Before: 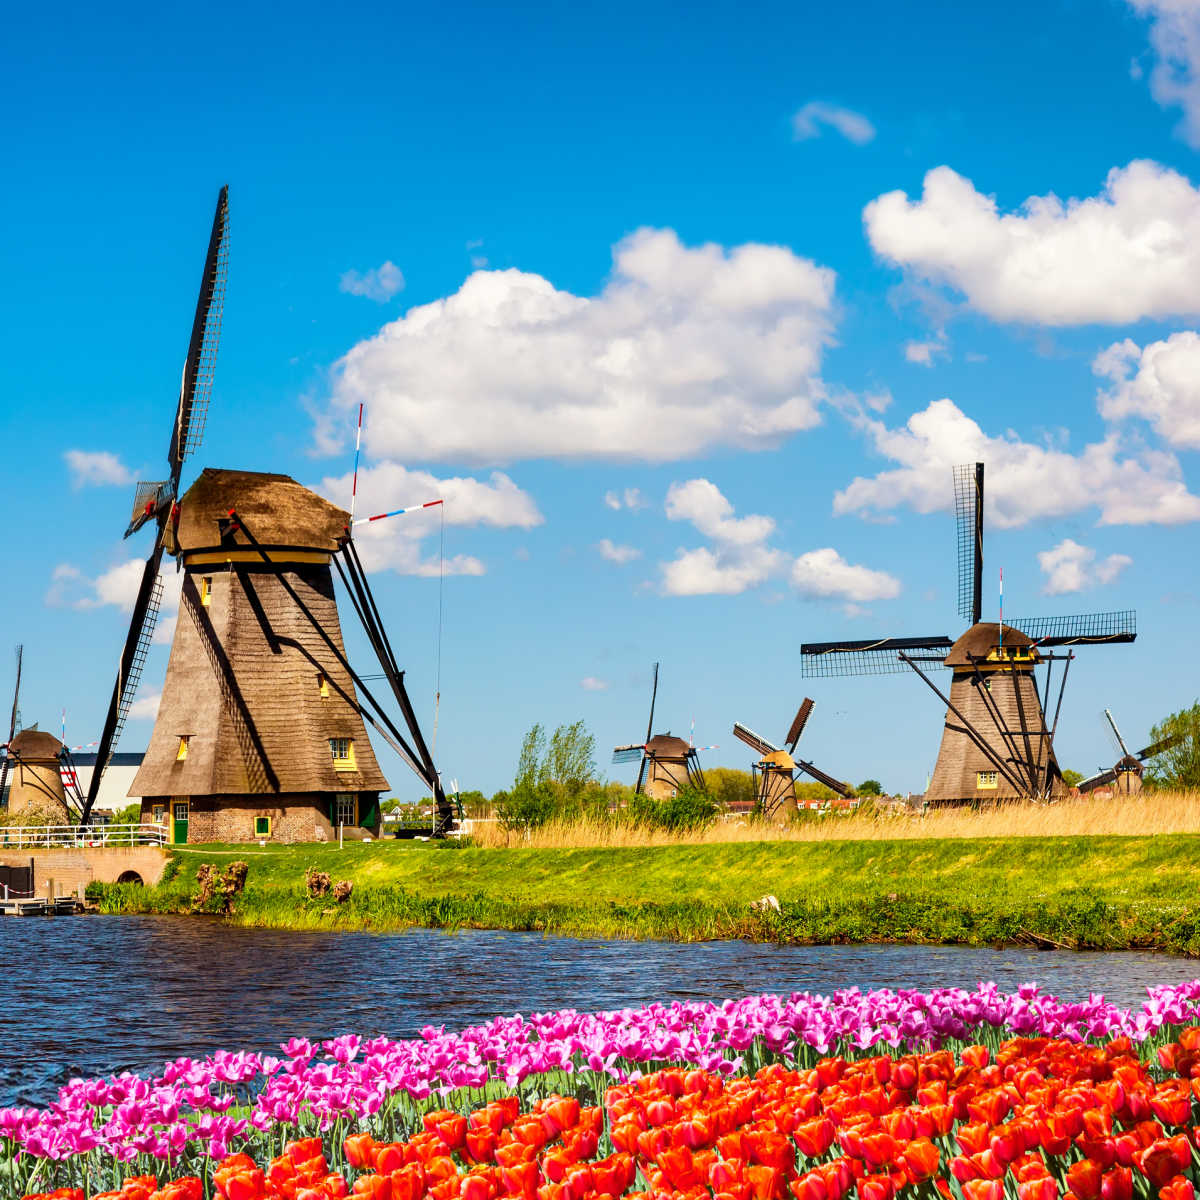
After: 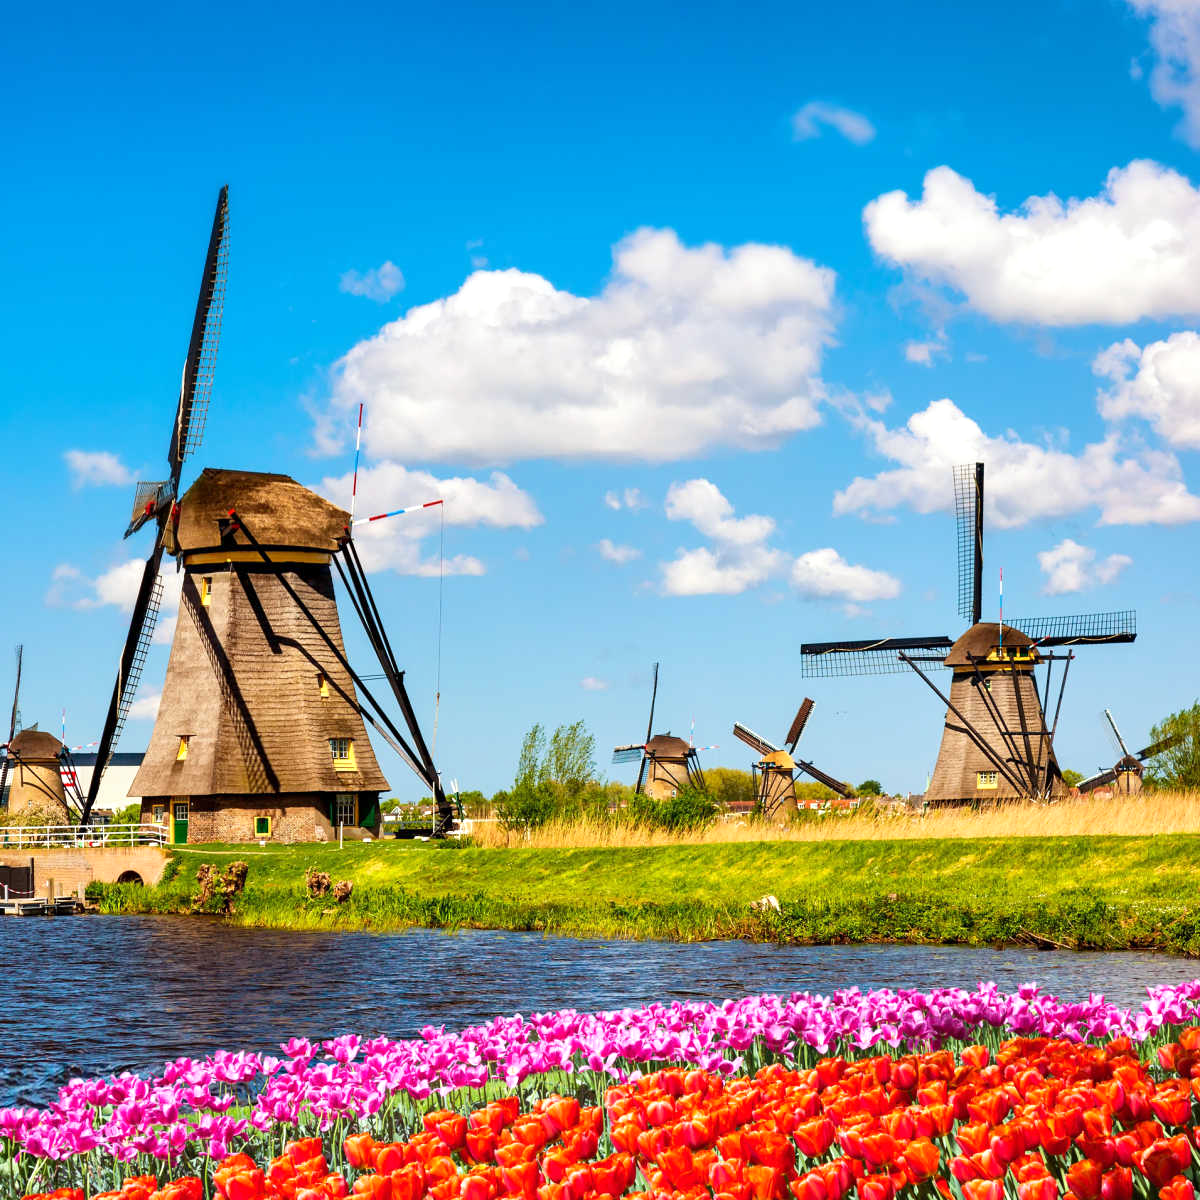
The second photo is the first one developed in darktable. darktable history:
tone equalizer: on, module defaults
white balance: red 0.986, blue 1.01
exposure: exposure 0.2 EV, compensate highlight preservation false
